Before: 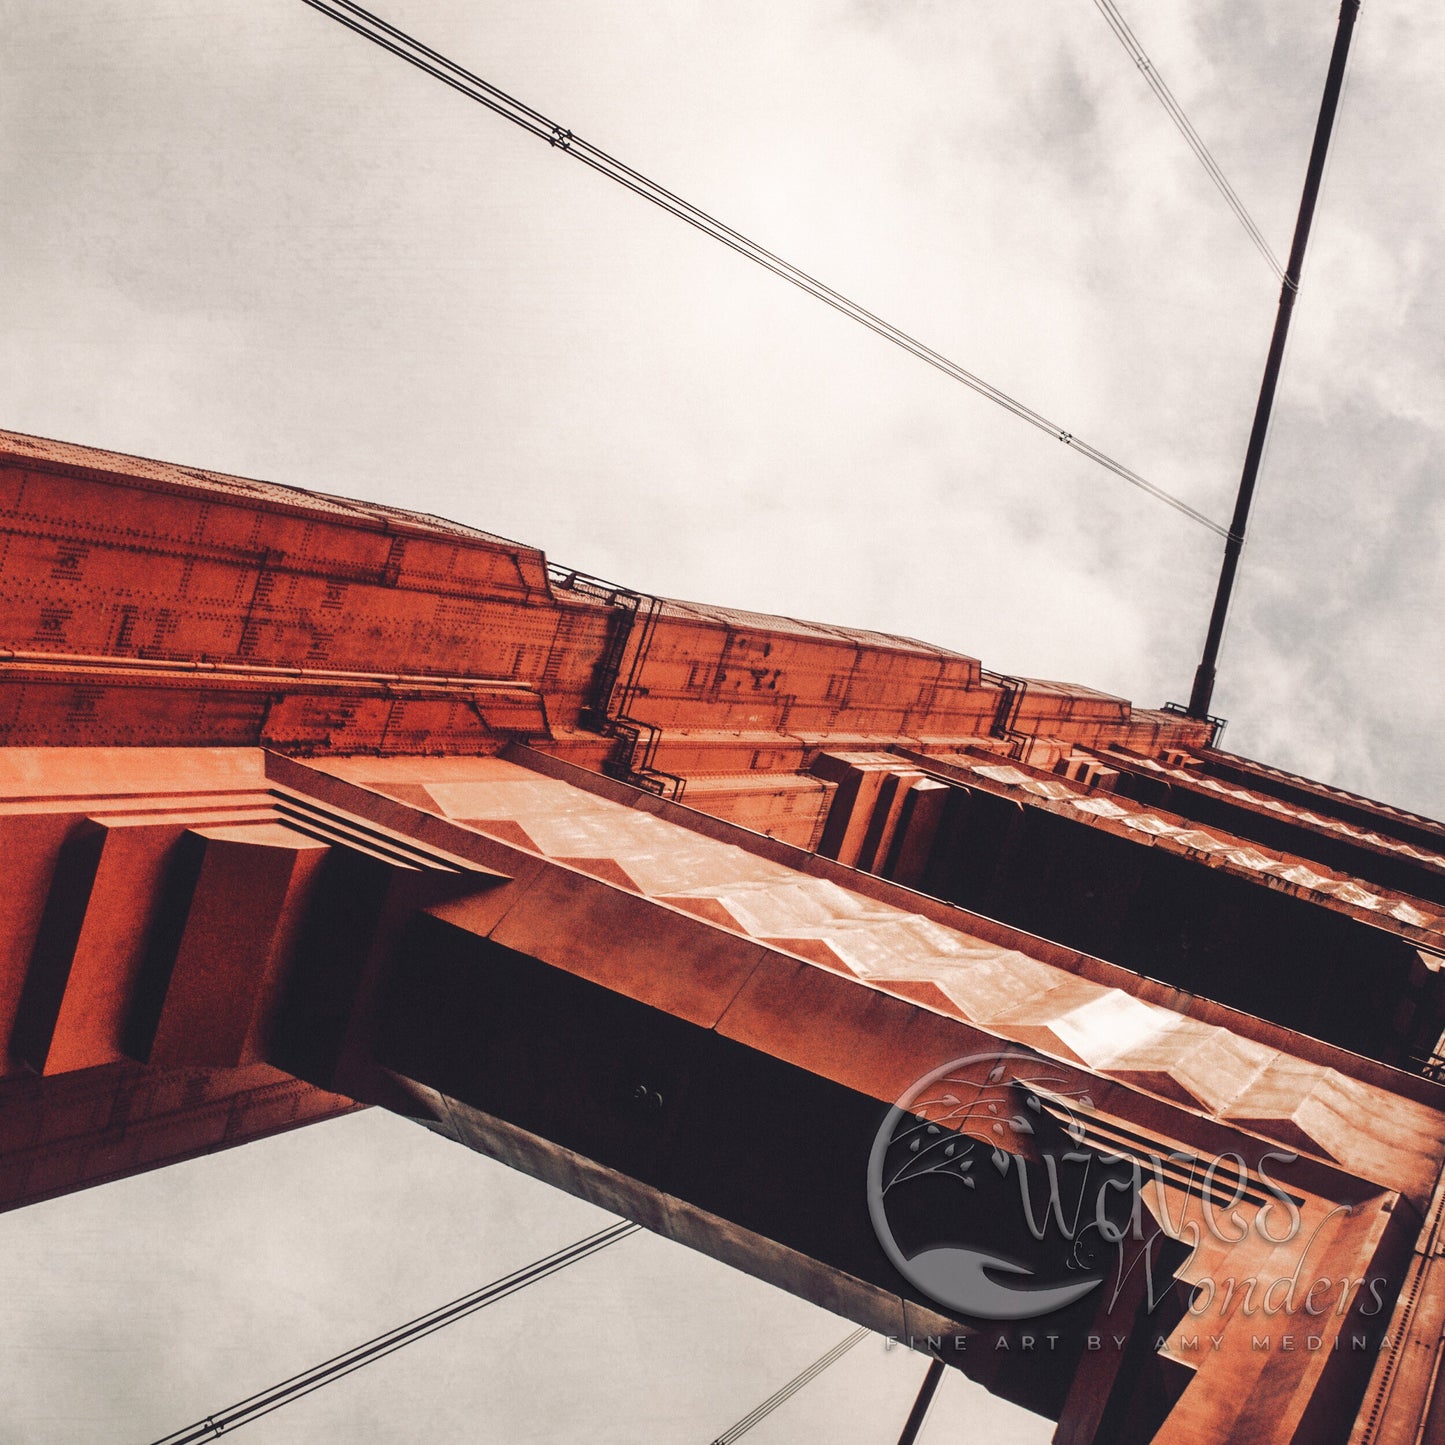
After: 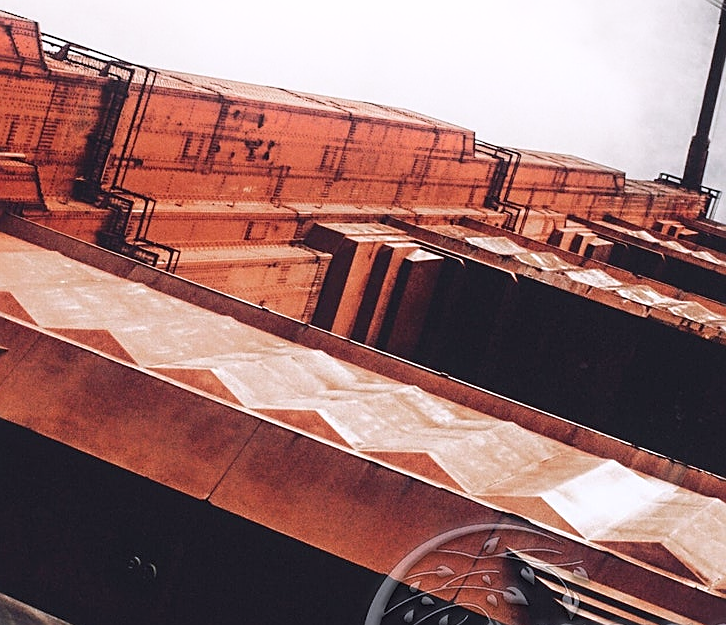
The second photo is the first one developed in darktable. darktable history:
crop: left 35.03%, top 36.625%, right 14.663%, bottom 20.057%
sharpen: on, module defaults
white balance: red 0.984, blue 1.059
shadows and highlights: shadows -21.3, highlights 100, soften with gaussian
